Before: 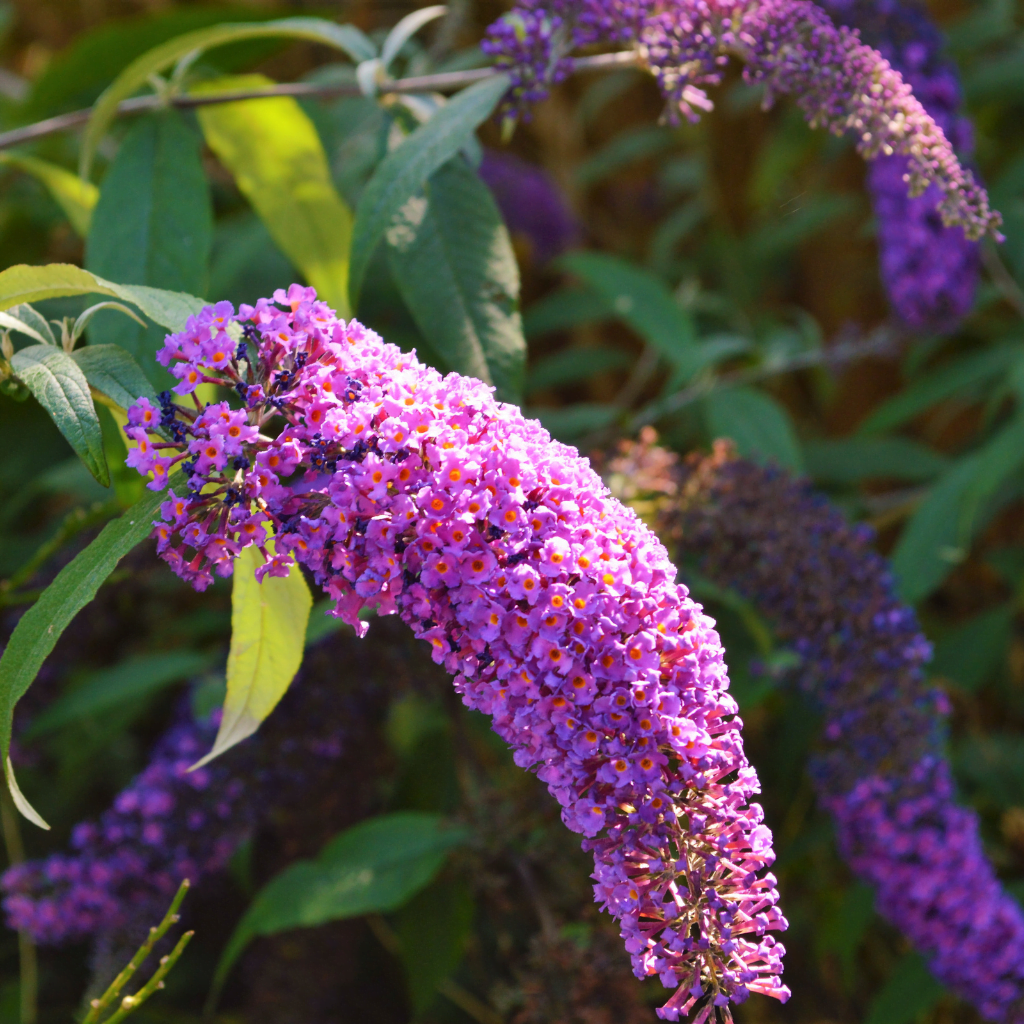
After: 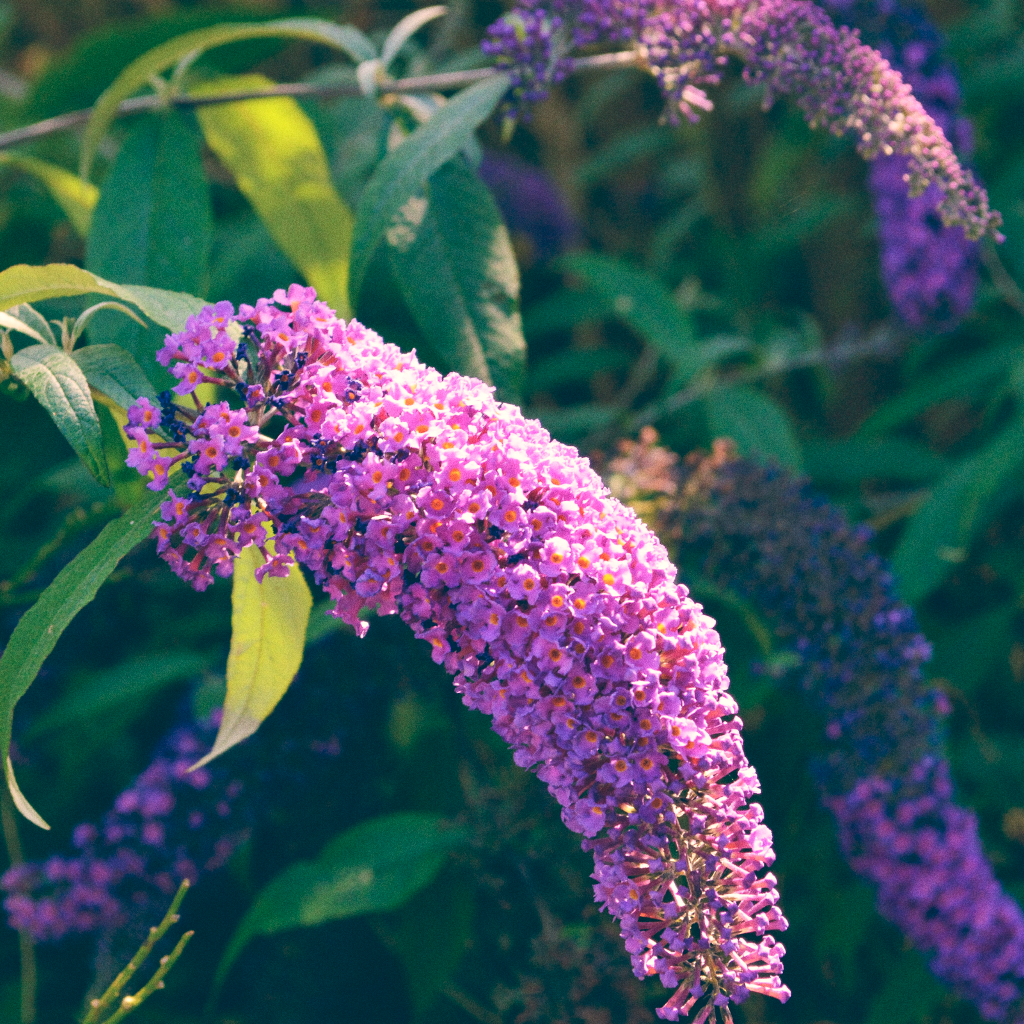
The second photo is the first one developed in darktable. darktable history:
grain: coarseness 0.09 ISO
color zones: curves: ch1 [(0.077, 0.436) (0.25, 0.5) (0.75, 0.5)]
color balance: lift [1.006, 0.985, 1.002, 1.015], gamma [1, 0.953, 1.008, 1.047], gain [1.076, 1.13, 1.004, 0.87]
